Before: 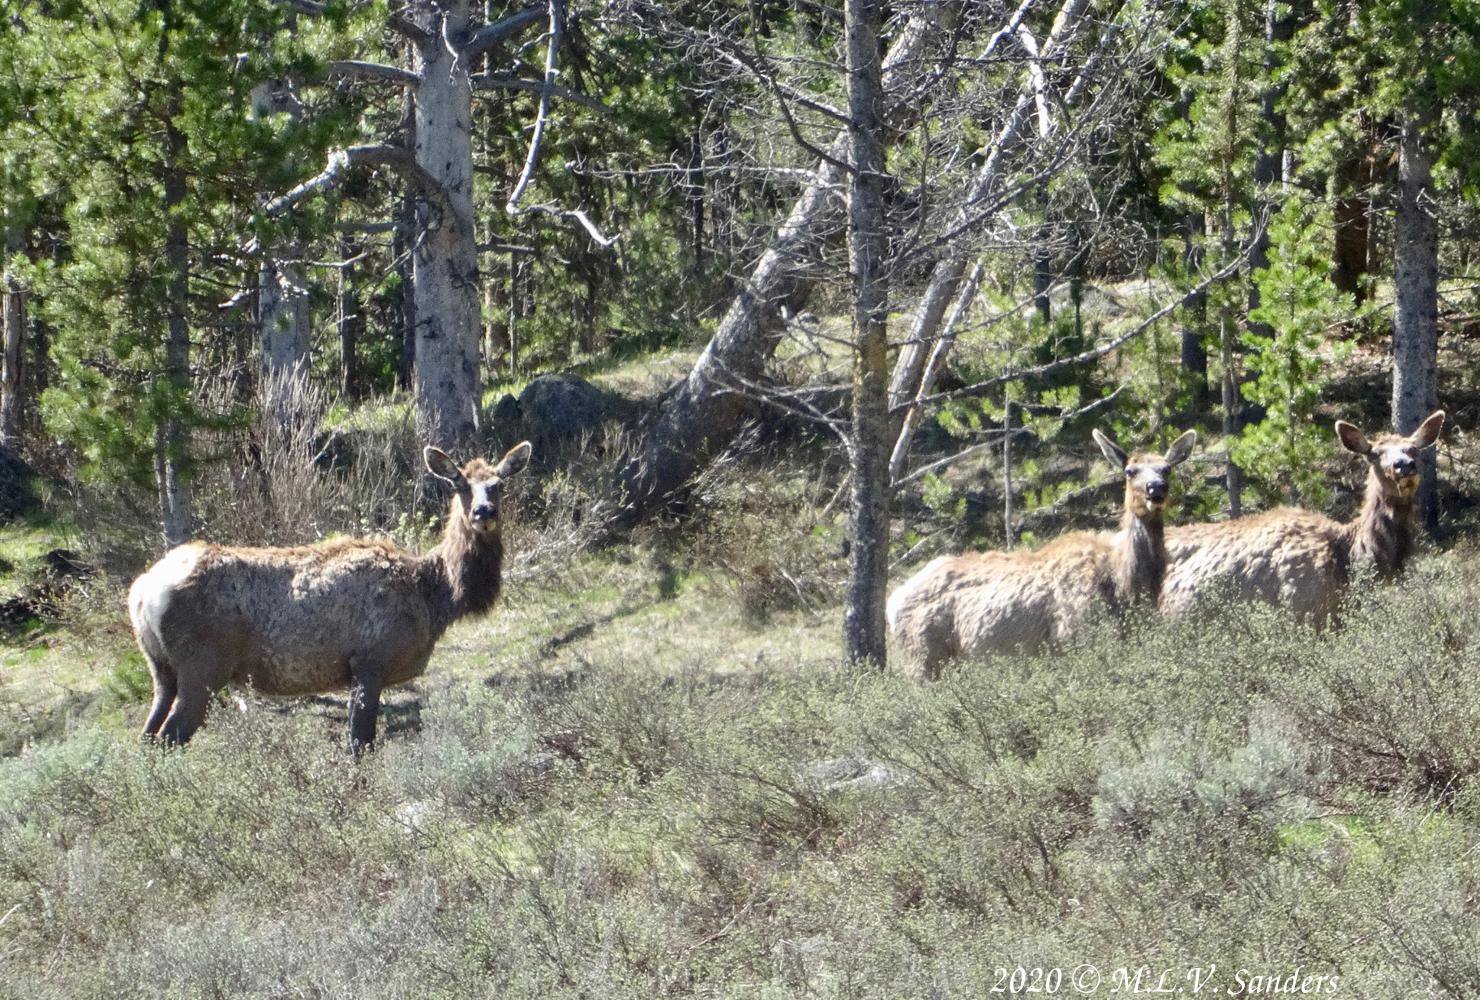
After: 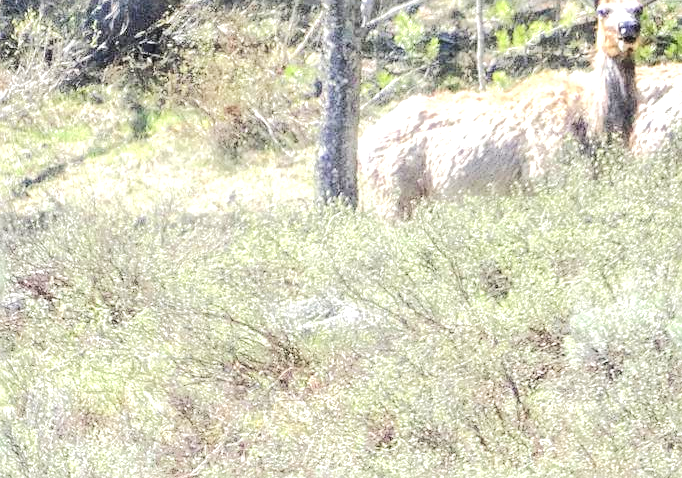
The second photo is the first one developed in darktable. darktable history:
local contrast: detail 109%
sharpen: on, module defaults
crop: left 35.721%, top 46.081%, right 18.169%, bottom 6.029%
tone equalizer: -7 EV 0.147 EV, -6 EV 0.593 EV, -5 EV 1.11 EV, -4 EV 1.36 EV, -3 EV 1.12 EV, -2 EV 0.6 EV, -1 EV 0.161 EV, edges refinement/feathering 500, mask exposure compensation -1.57 EV, preserve details no
exposure: black level correction 0, exposure 0.696 EV, compensate highlight preservation false
